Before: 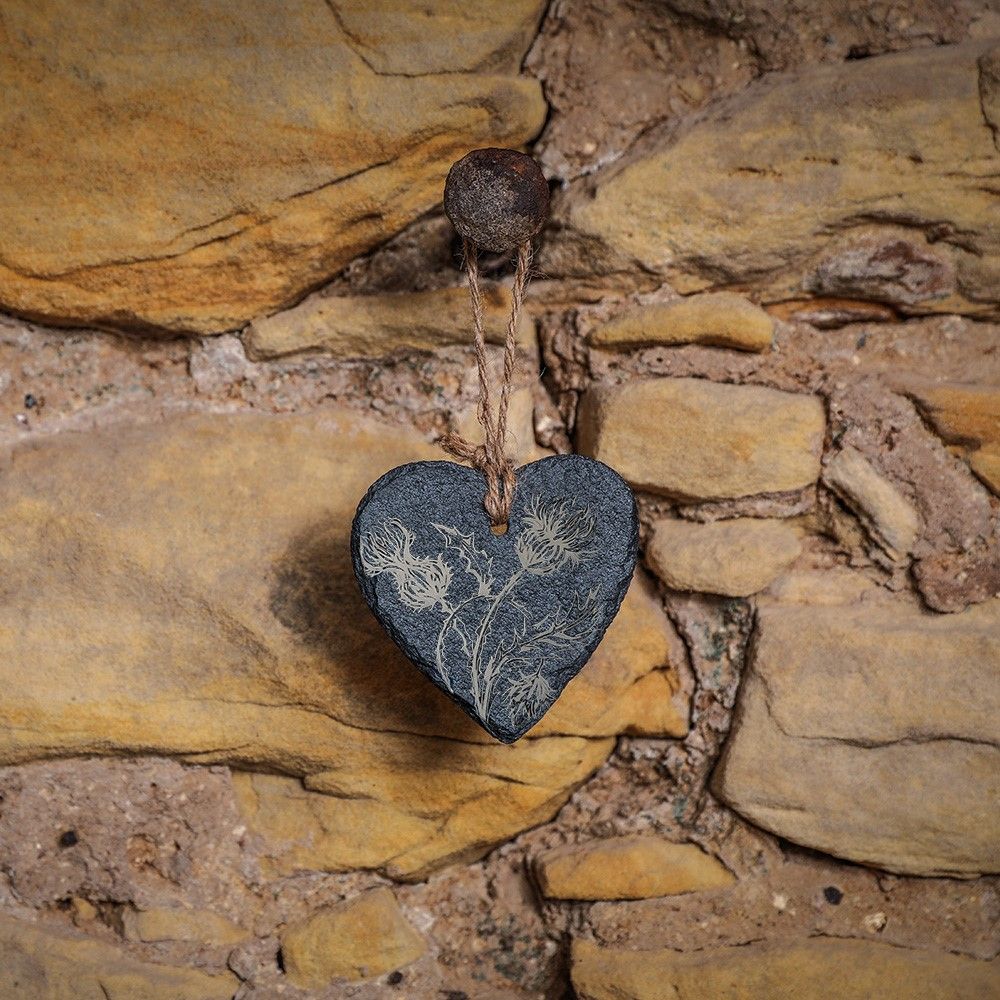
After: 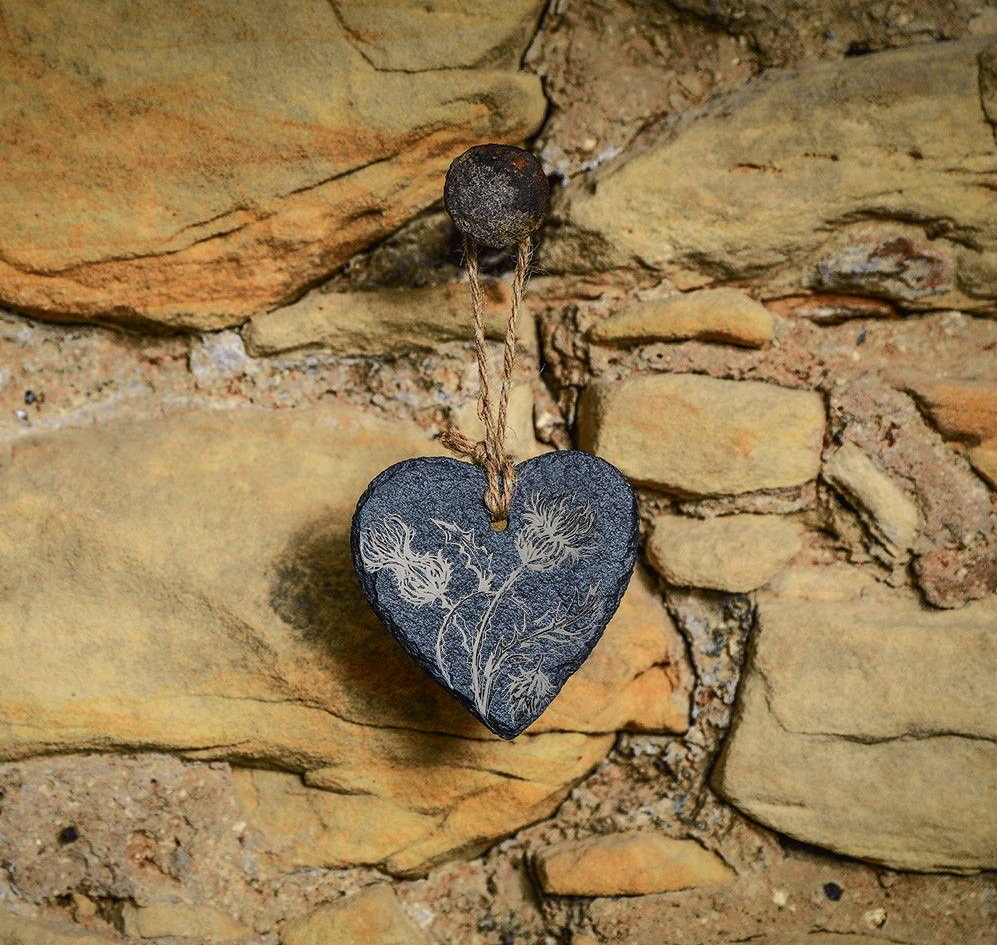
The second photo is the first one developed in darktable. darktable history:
tone curve: curves: ch0 [(0, 0.024) (0.049, 0.038) (0.176, 0.162) (0.33, 0.331) (0.432, 0.475) (0.601, 0.665) (0.843, 0.876) (1, 1)]; ch1 [(0, 0) (0.339, 0.358) (0.445, 0.439) (0.476, 0.47) (0.504, 0.504) (0.53, 0.511) (0.557, 0.558) (0.627, 0.635) (0.728, 0.746) (1, 1)]; ch2 [(0, 0) (0.327, 0.324) (0.417, 0.44) (0.46, 0.453) (0.502, 0.504) (0.526, 0.52) (0.54, 0.564) (0.606, 0.626) (0.76, 0.75) (1, 1)], color space Lab, independent channels, preserve colors none
crop: top 0.423%, right 0.262%, bottom 5.001%
